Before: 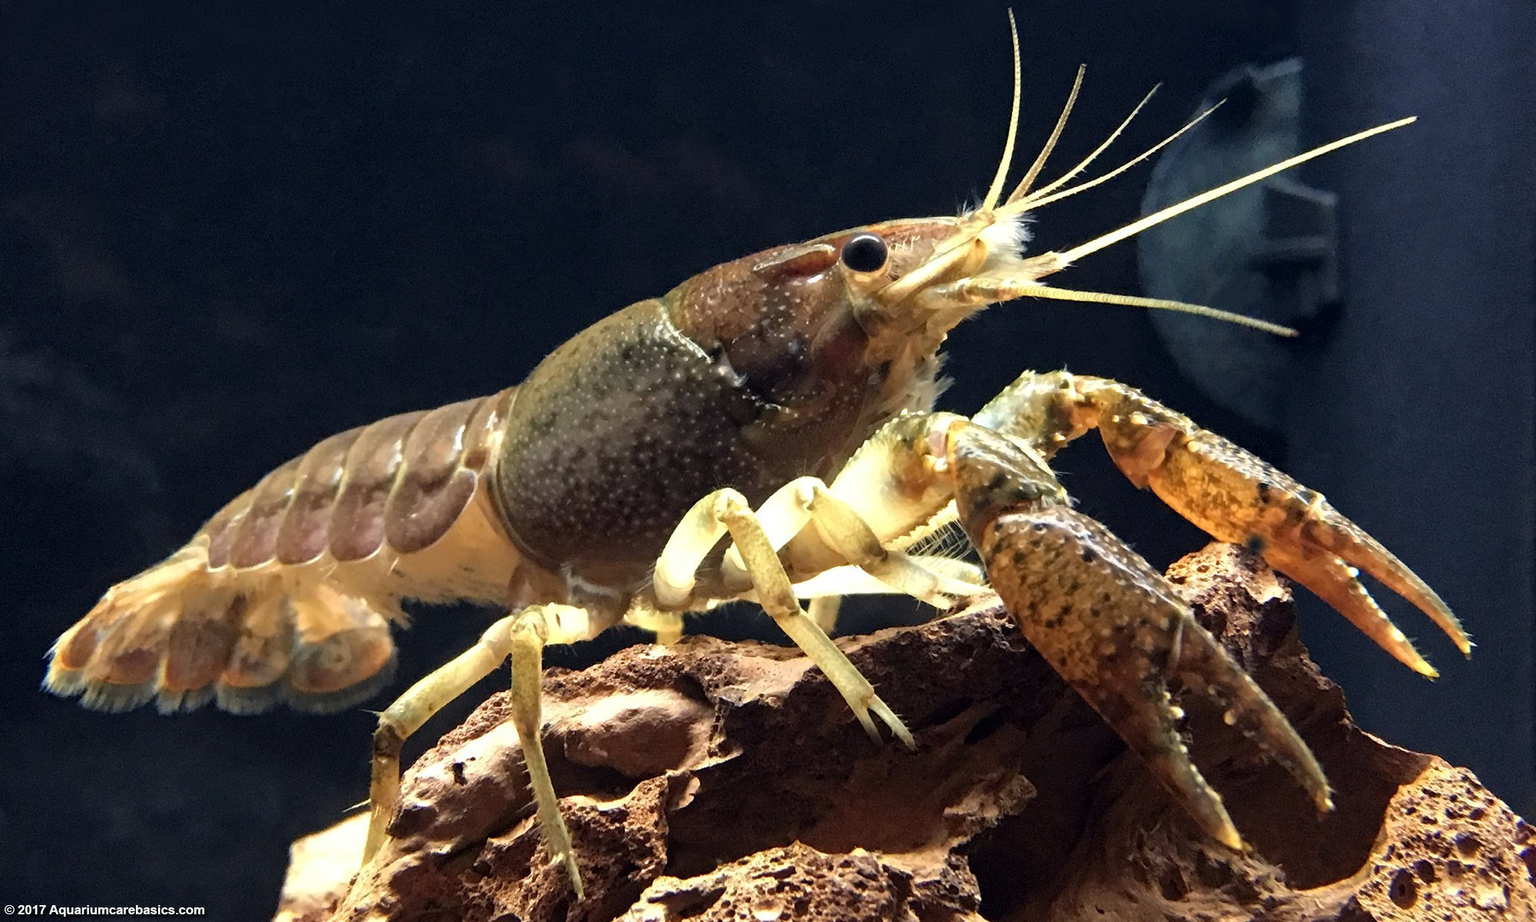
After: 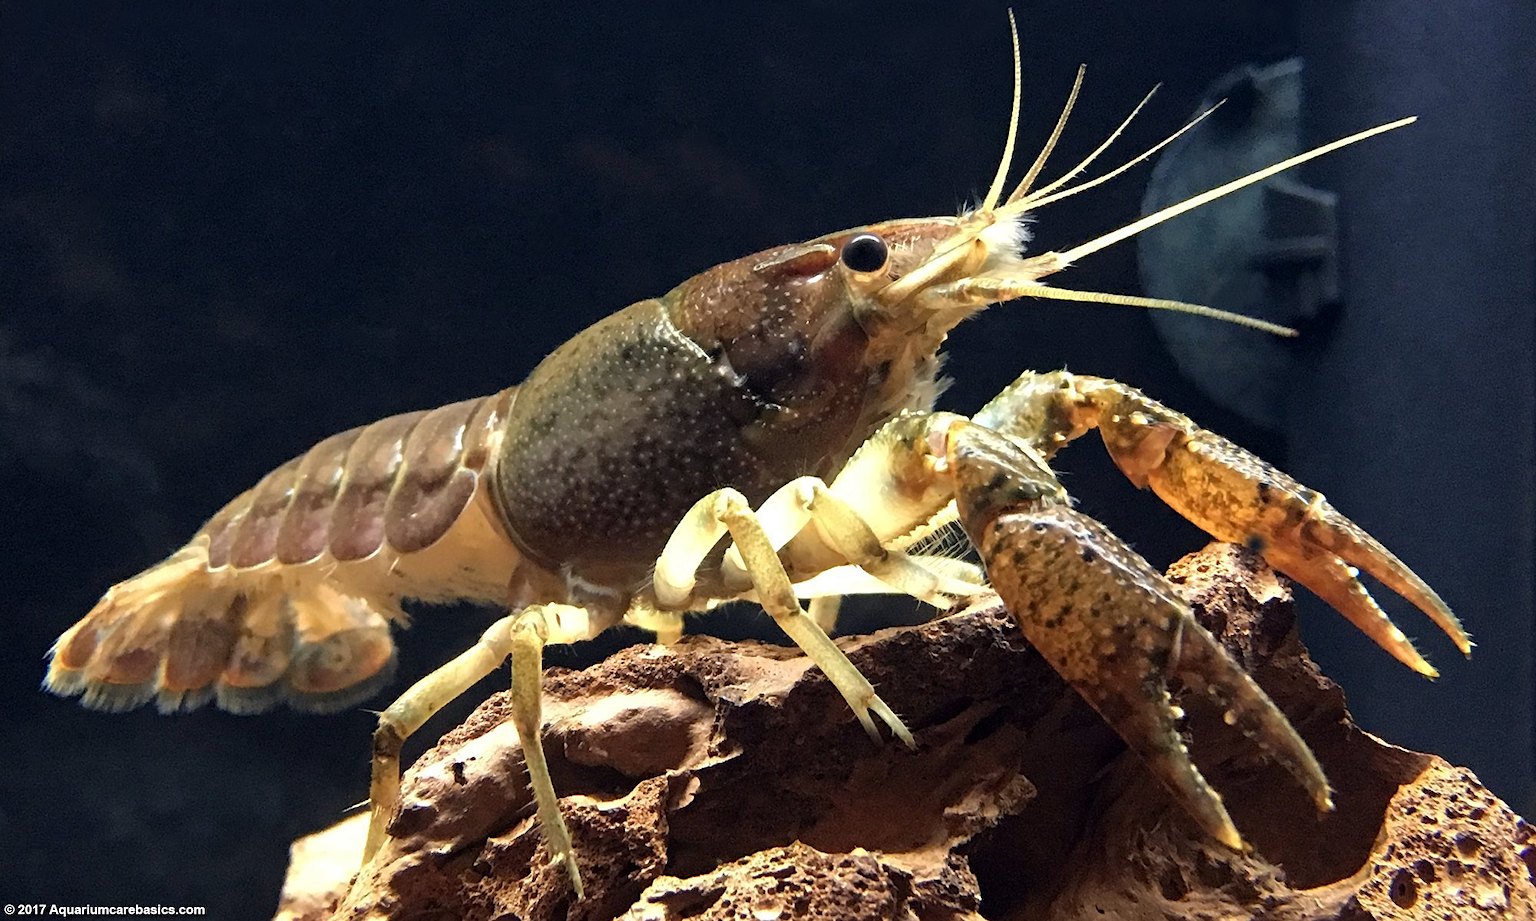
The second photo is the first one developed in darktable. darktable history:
sharpen: amount 0.201
